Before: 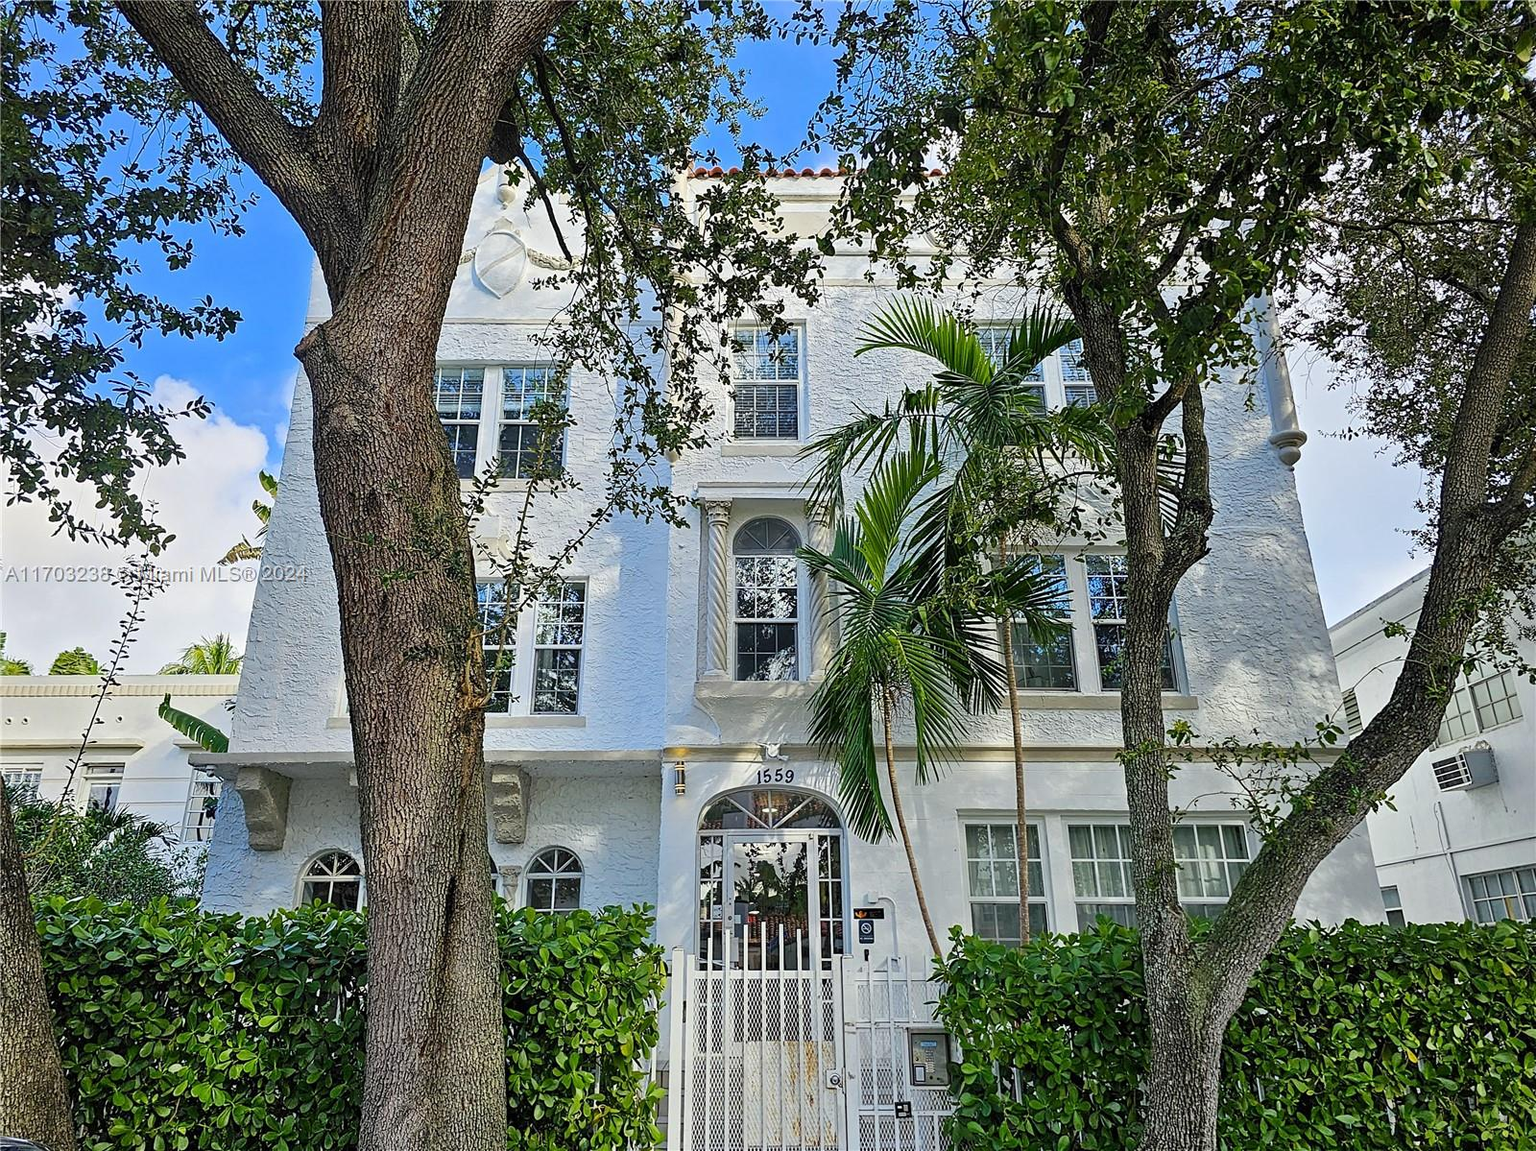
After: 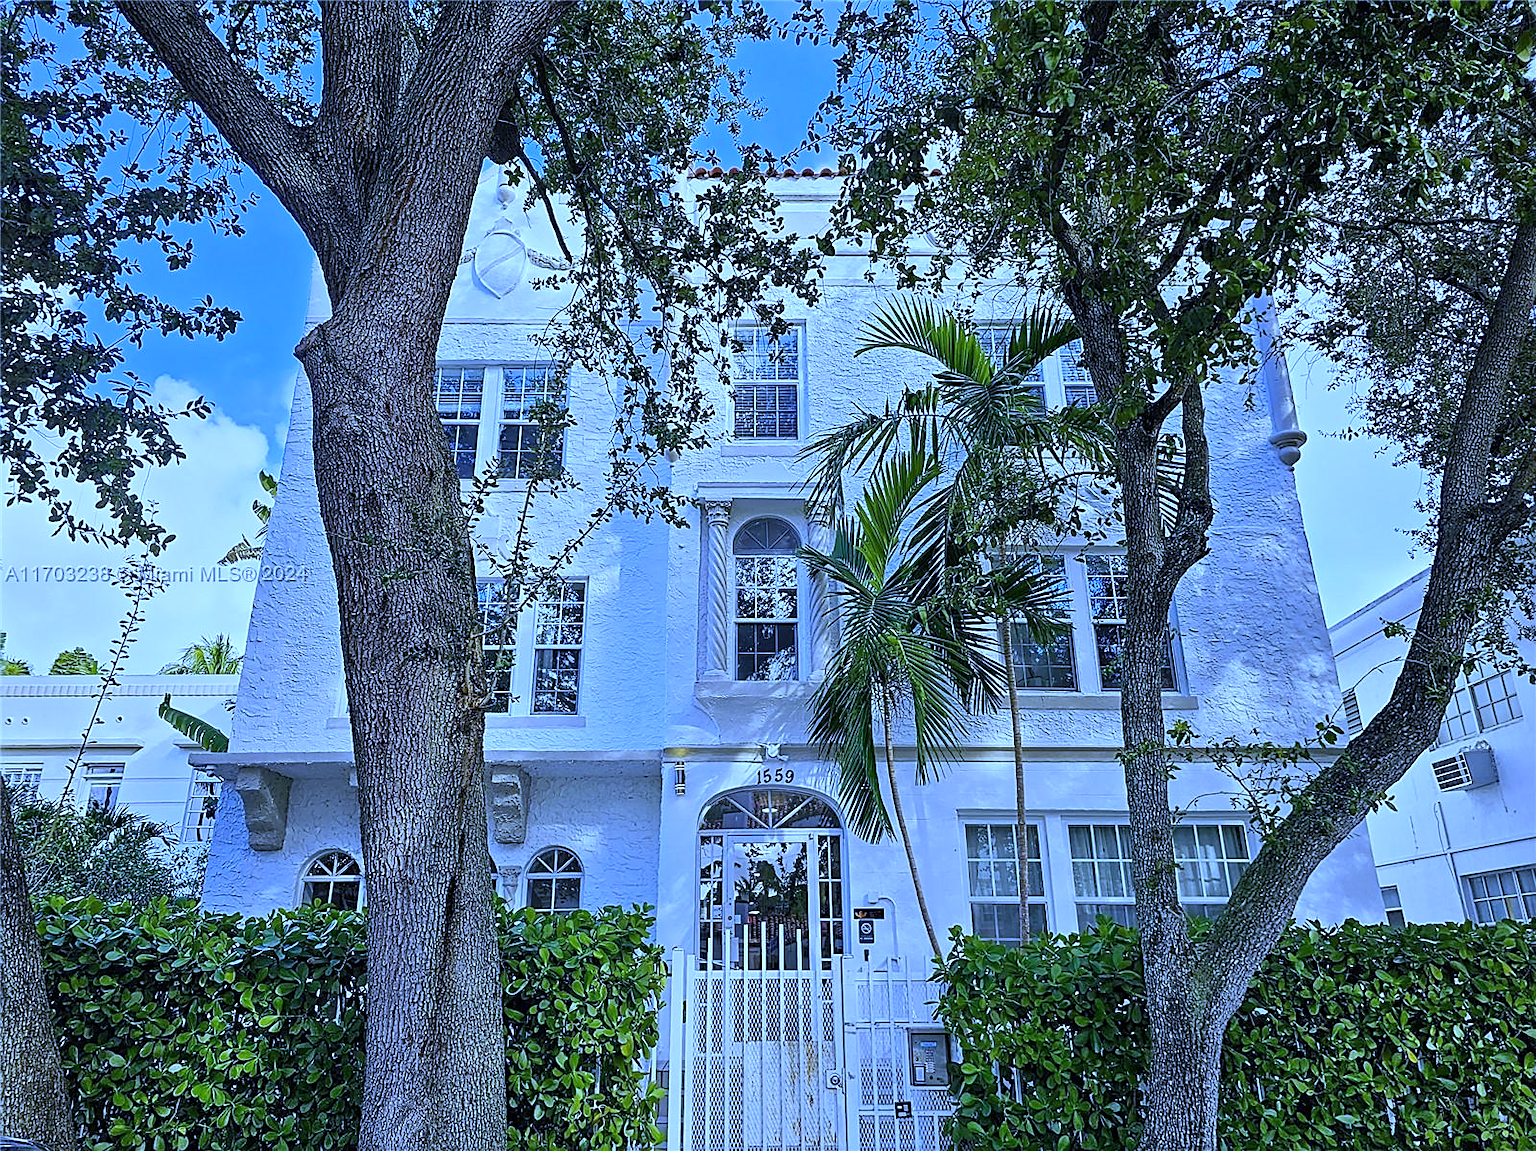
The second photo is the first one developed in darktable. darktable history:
sharpen: radius 1.864, amount 0.398, threshold 1.271
white balance: red 0.766, blue 1.537
